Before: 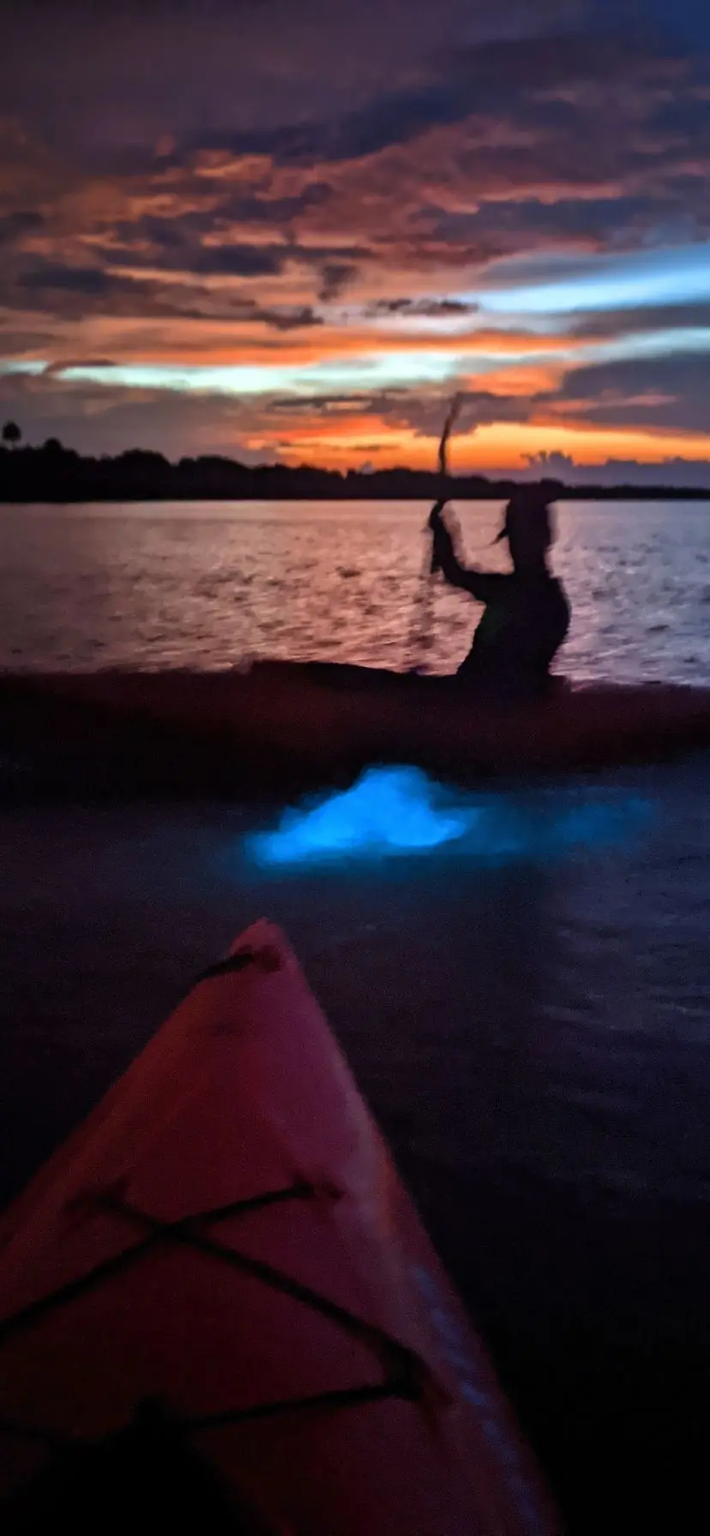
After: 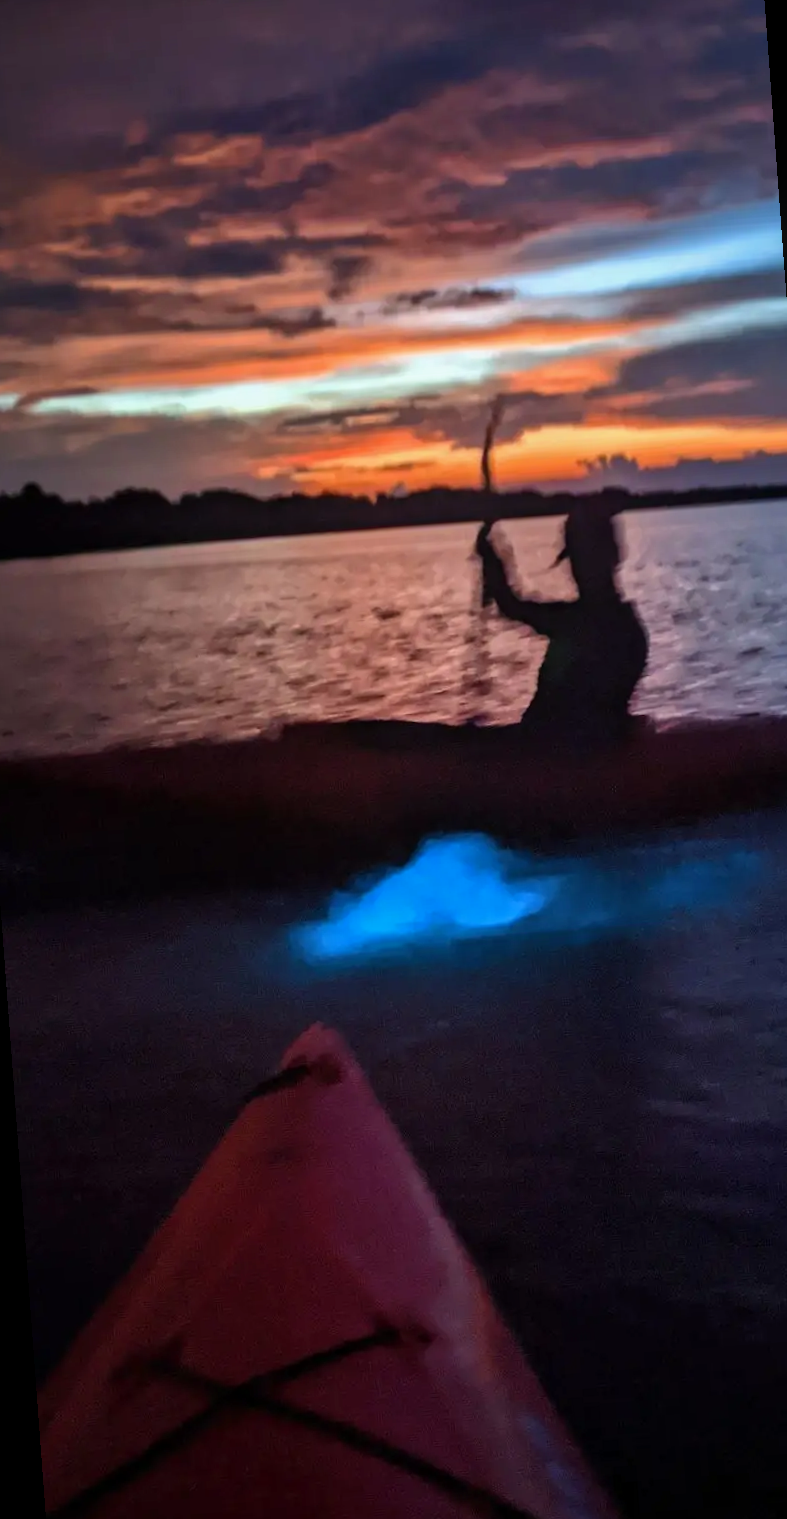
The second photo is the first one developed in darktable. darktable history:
crop and rotate: left 7.196%, top 4.574%, right 10.605%, bottom 13.178%
rotate and perspective: rotation -4.25°, automatic cropping off
local contrast: detail 110%
